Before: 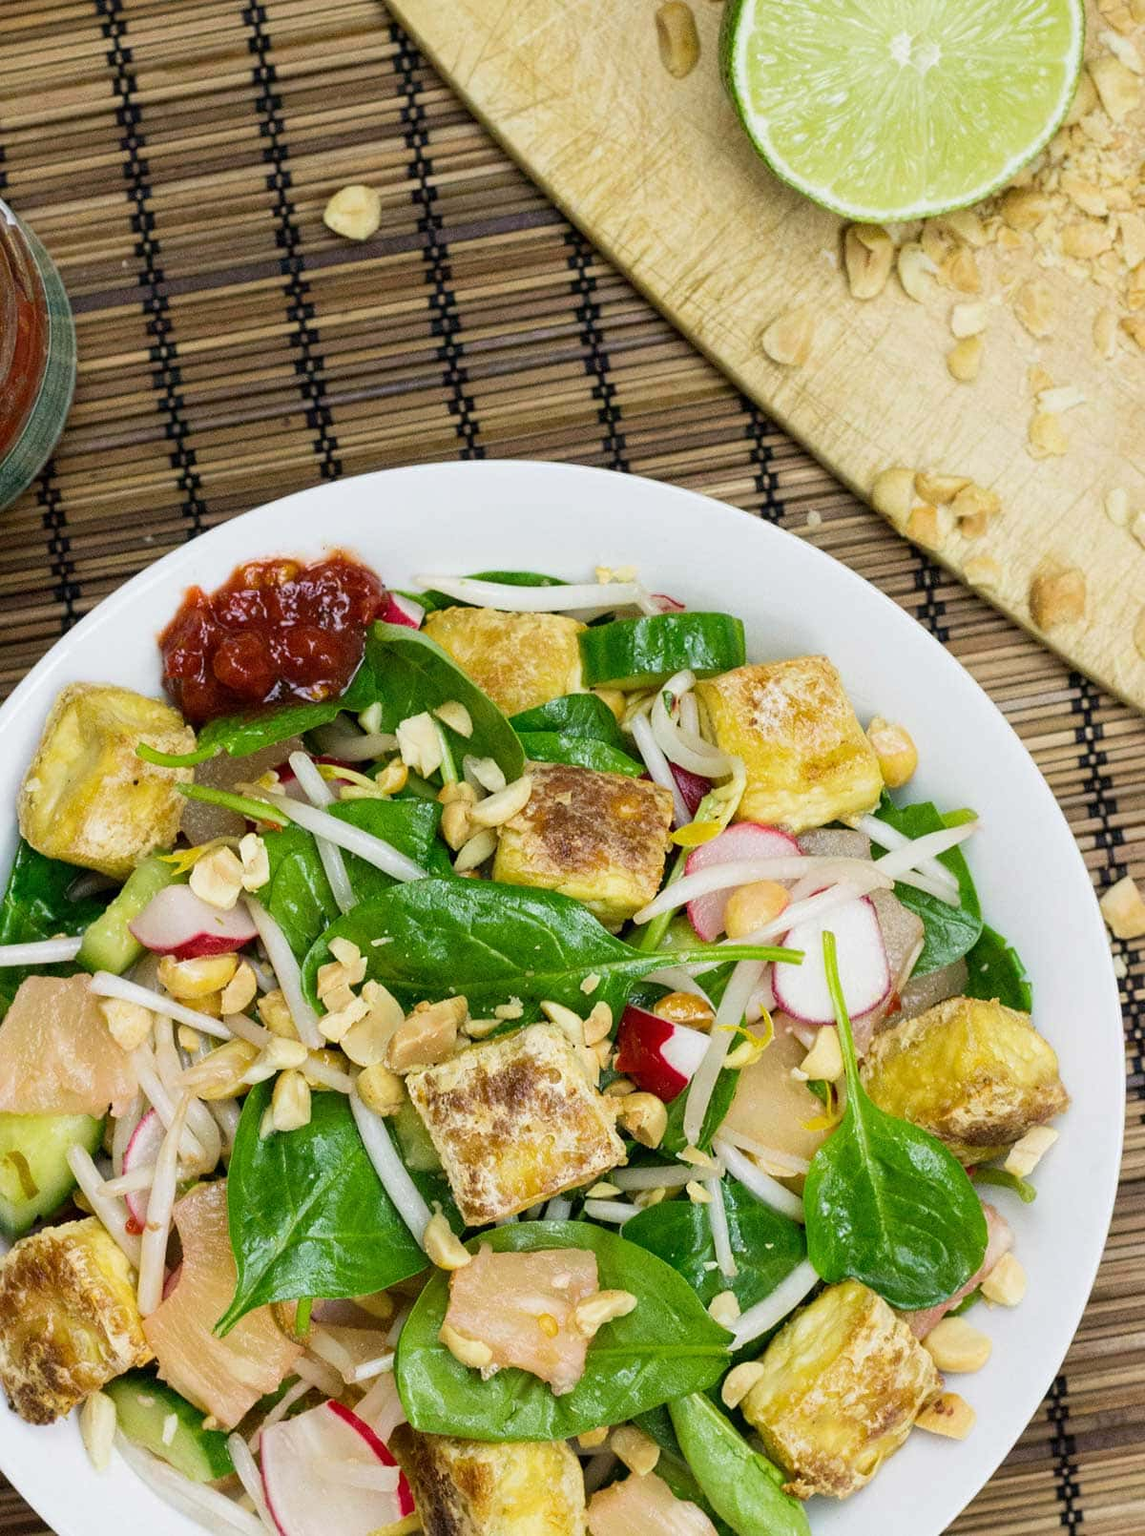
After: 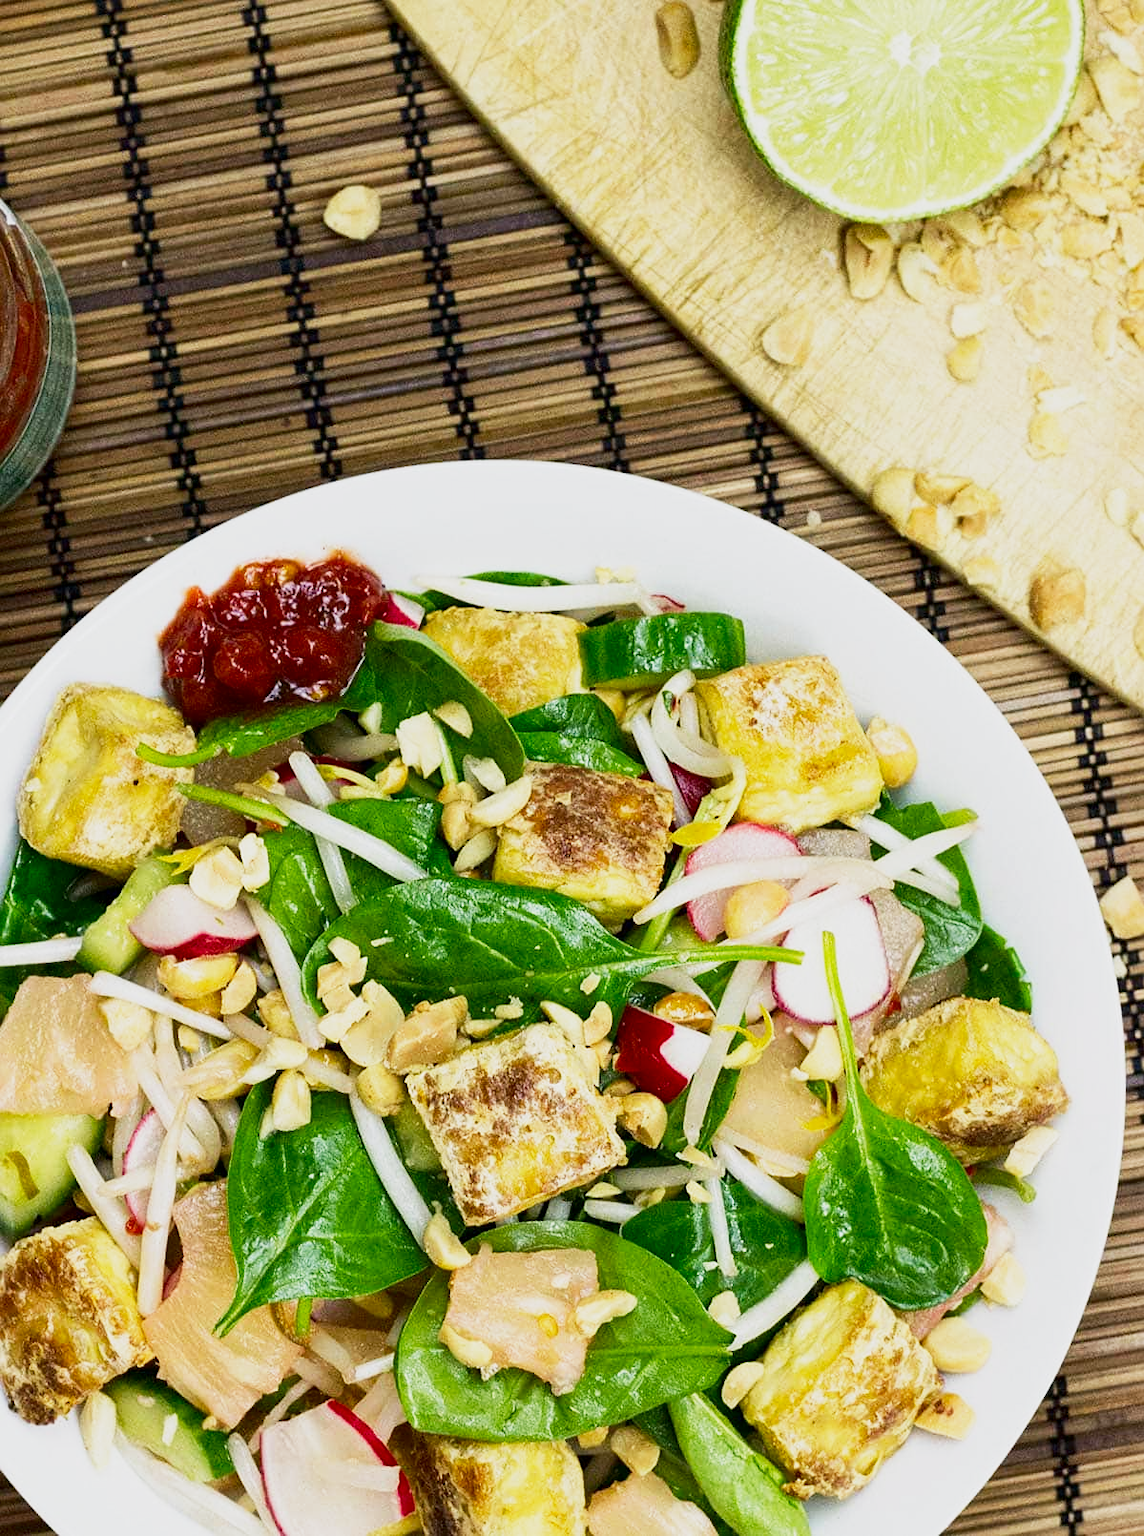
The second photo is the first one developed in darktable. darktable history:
sharpen: amount 0.203
base curve: curves: ch0 [(0, 0) (0.088, 0.125) (0.176, 0.251) (0.354, 0.501) (0.613, 0.749) (1, 0.877)], preserve colors none
contrast brightness saturation: contrast 0.068, brightness -0.131, saturation 0.053
